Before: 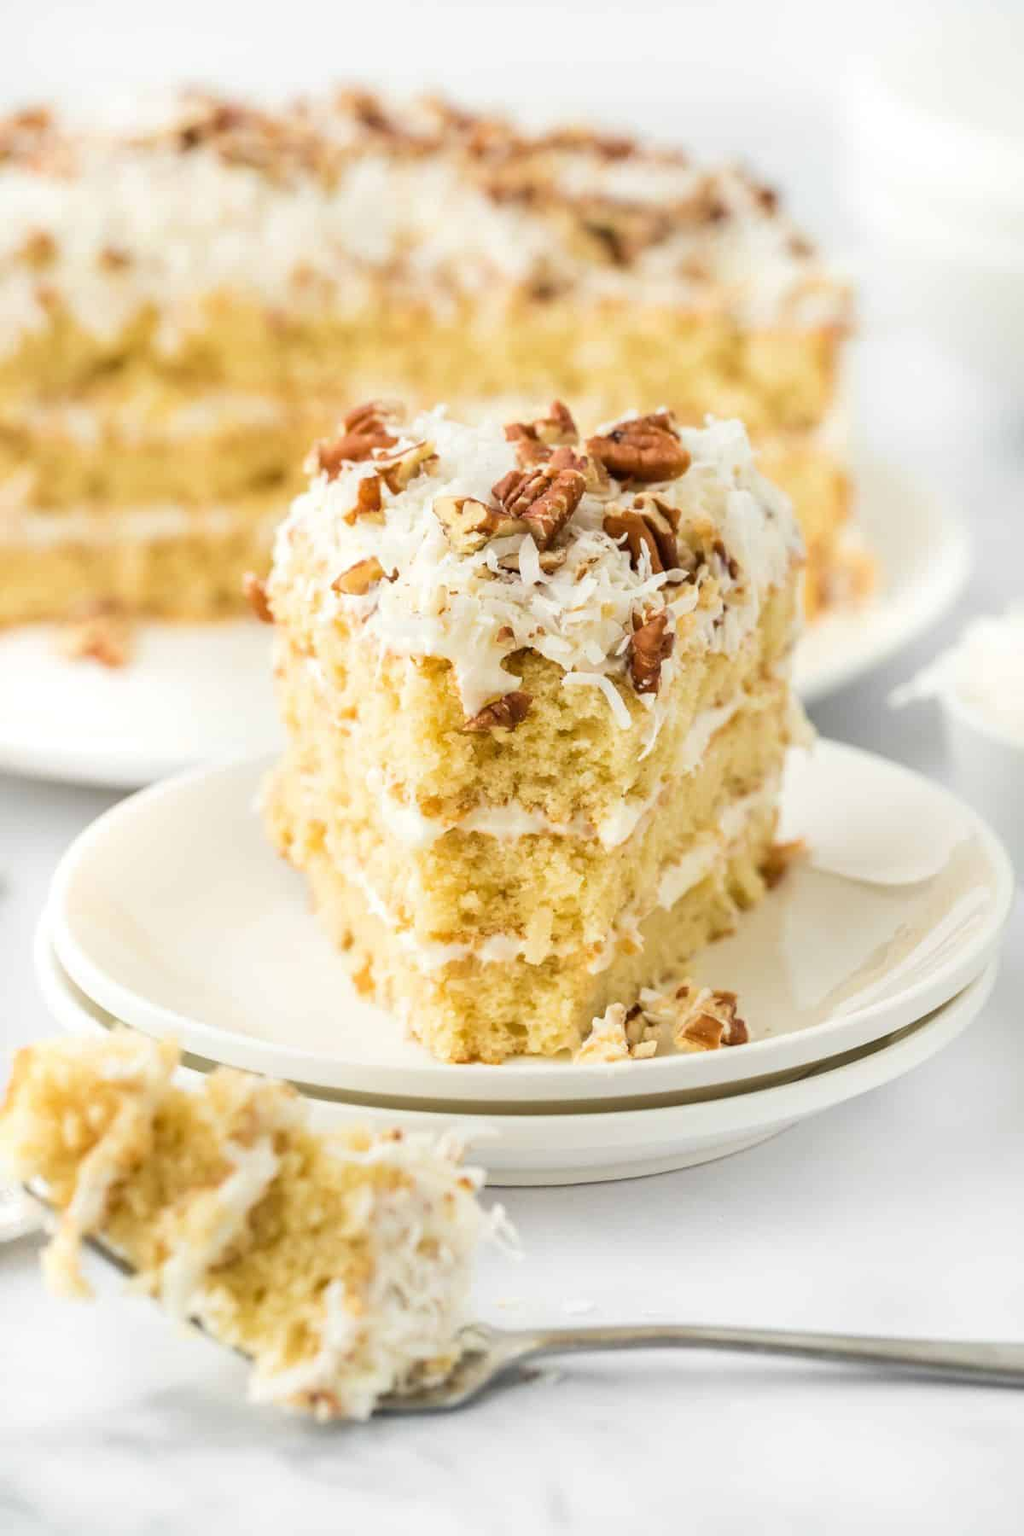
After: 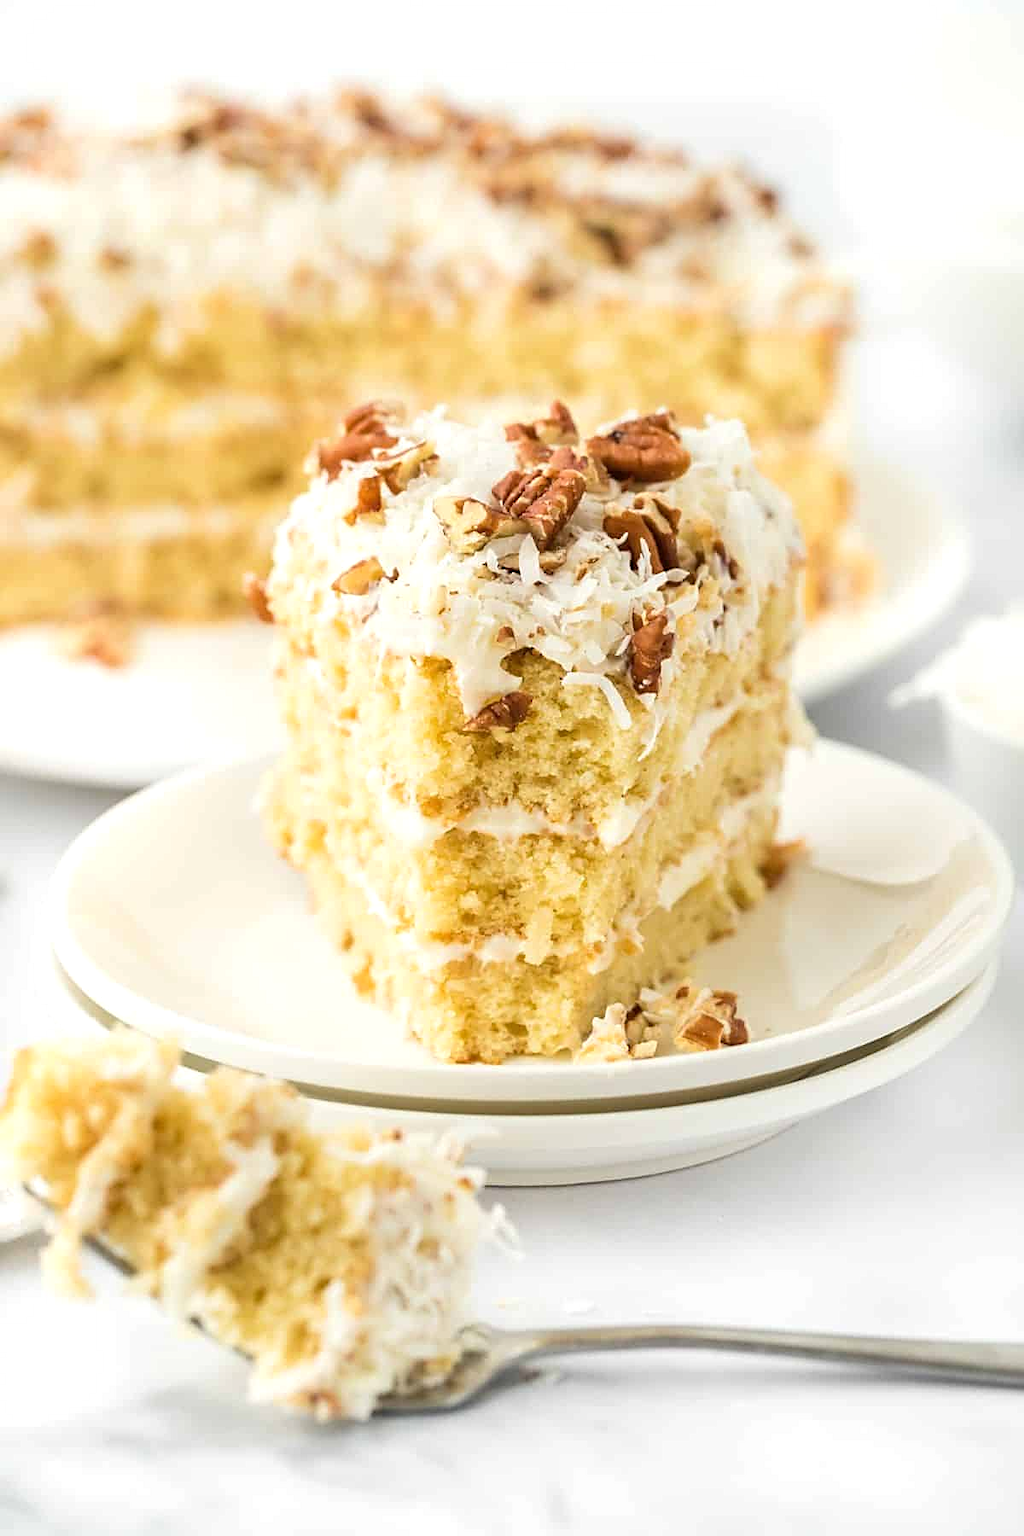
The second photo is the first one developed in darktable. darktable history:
sharpen: on, module defaults
exposure: exposure 0.153 EV, compensate exposure bias true, compensate highlight preservation false
